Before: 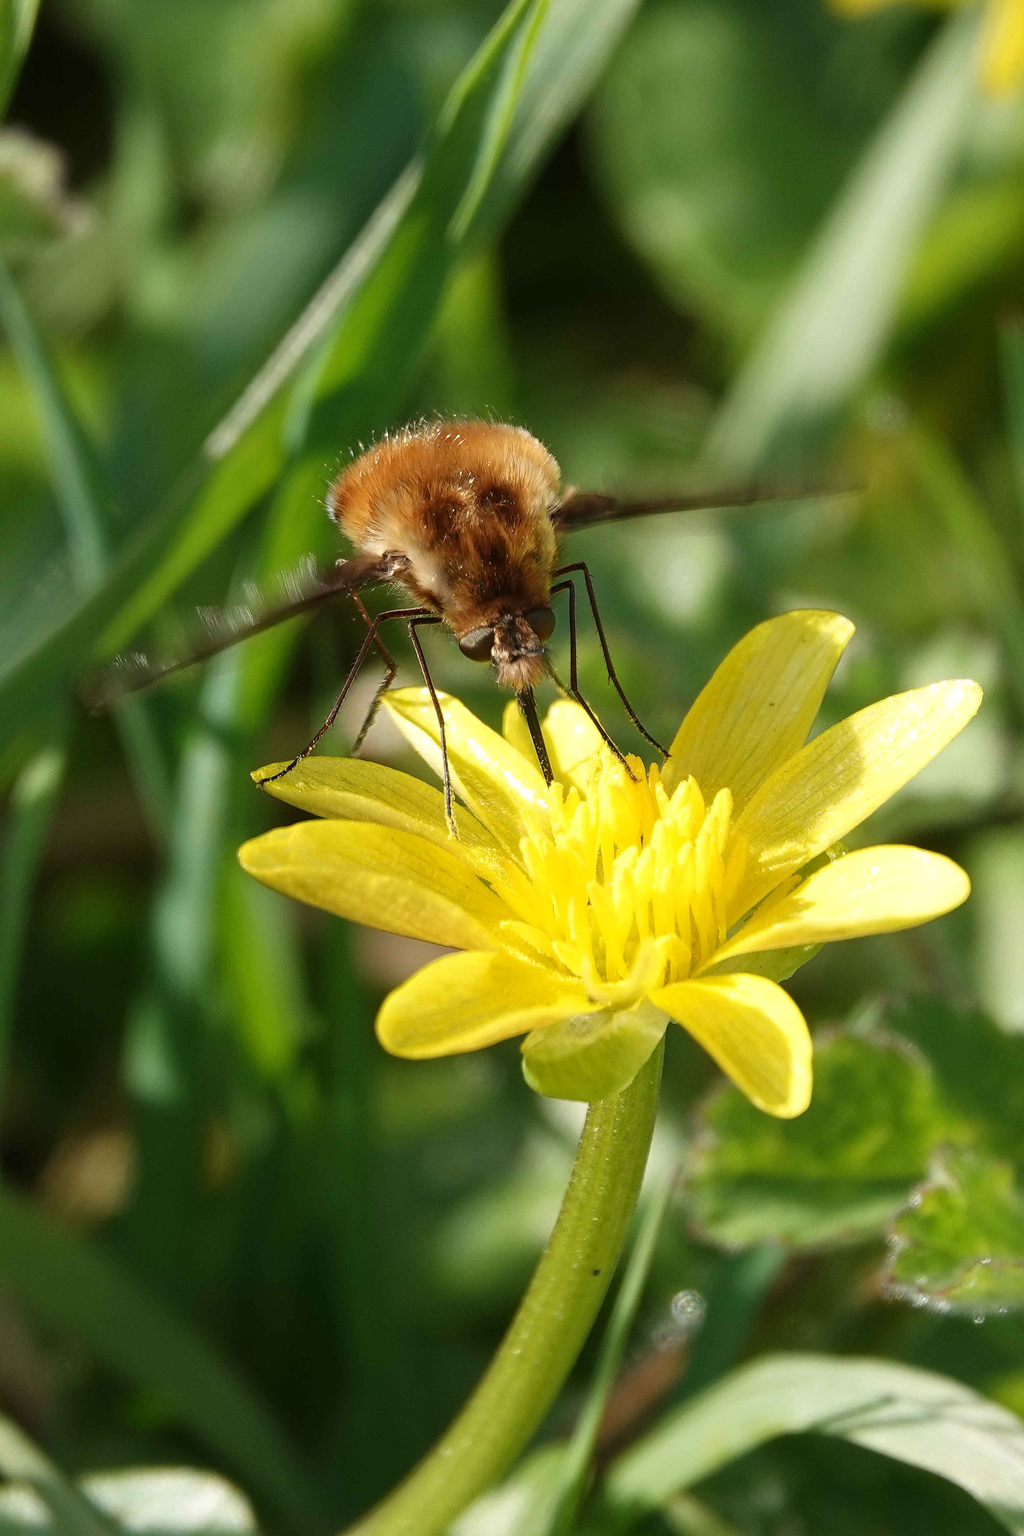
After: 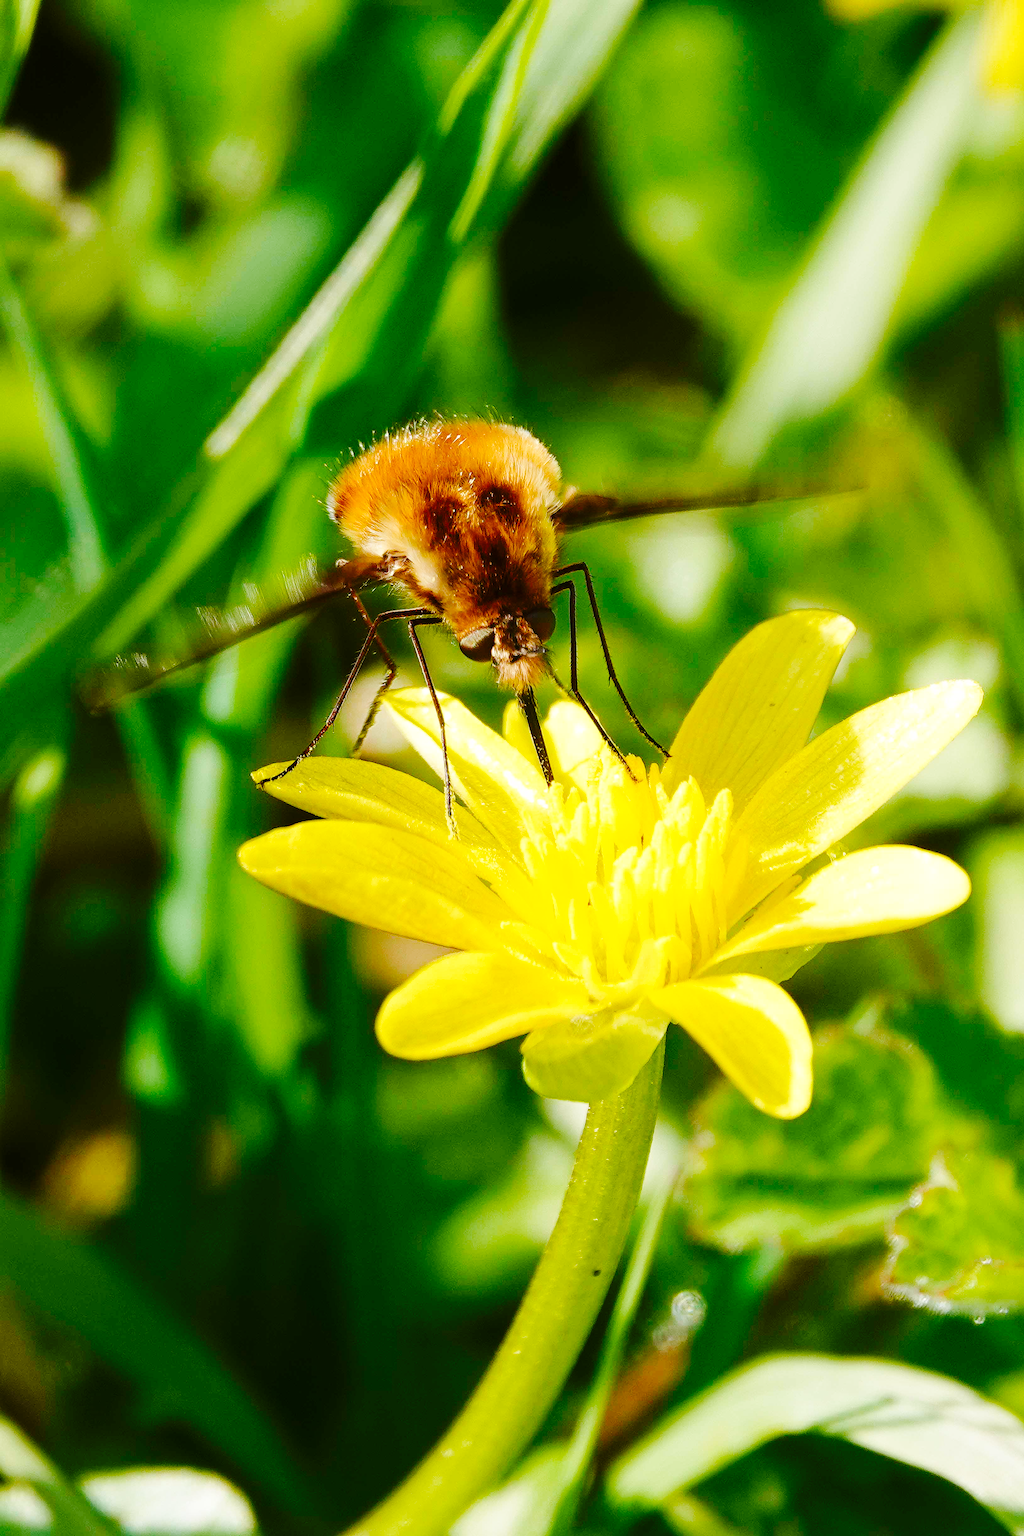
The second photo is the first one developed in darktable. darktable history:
base curve: curves: ch0 [(0, 0) (0.036, 0.025) (0.121, 0.166) (0.206, 0.329) (0.605, 0.79) (1, 1)], preserve colors none
color balance rgb: power › hue 330.06°, linear chroma grading › global chroma 8.964%, perceptual saturation grading › global saturation 20%, perceptual saturation grading › highlights -24.827%, perceptual saturation grading › shadows 50.402%, perceptual brilliance grading › mid-tones 9.103%, perceptual brilliance grading › shadows 15.573%
